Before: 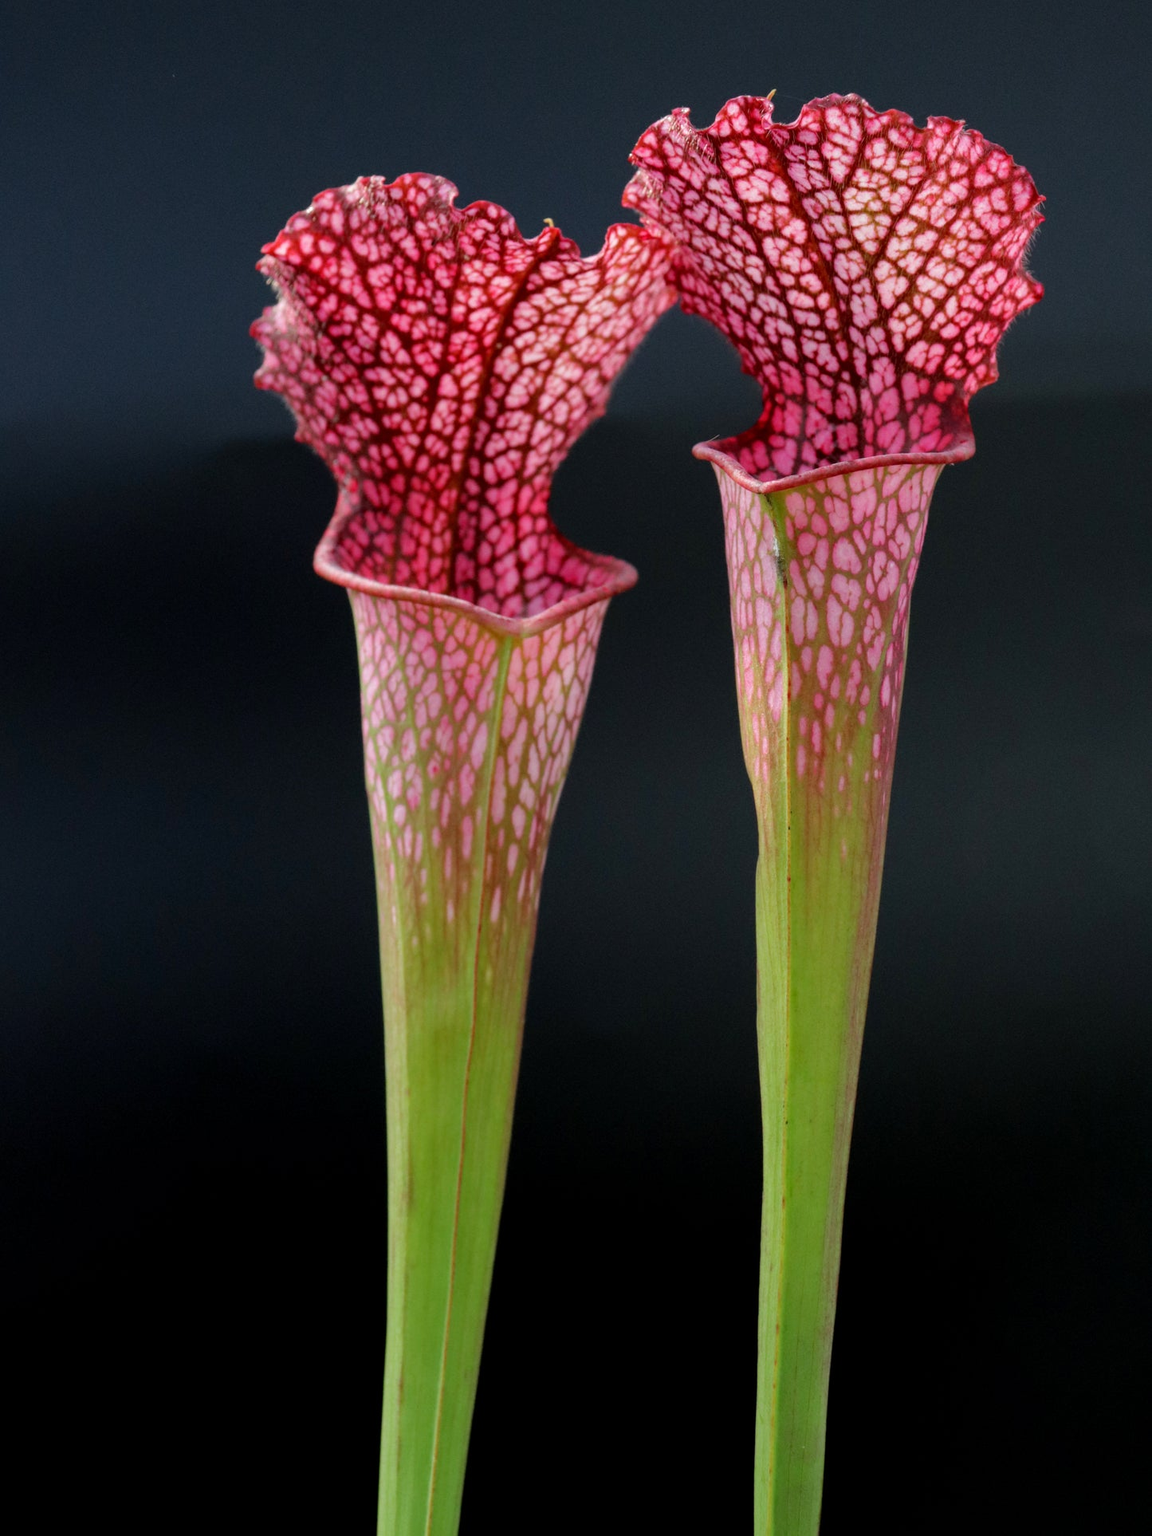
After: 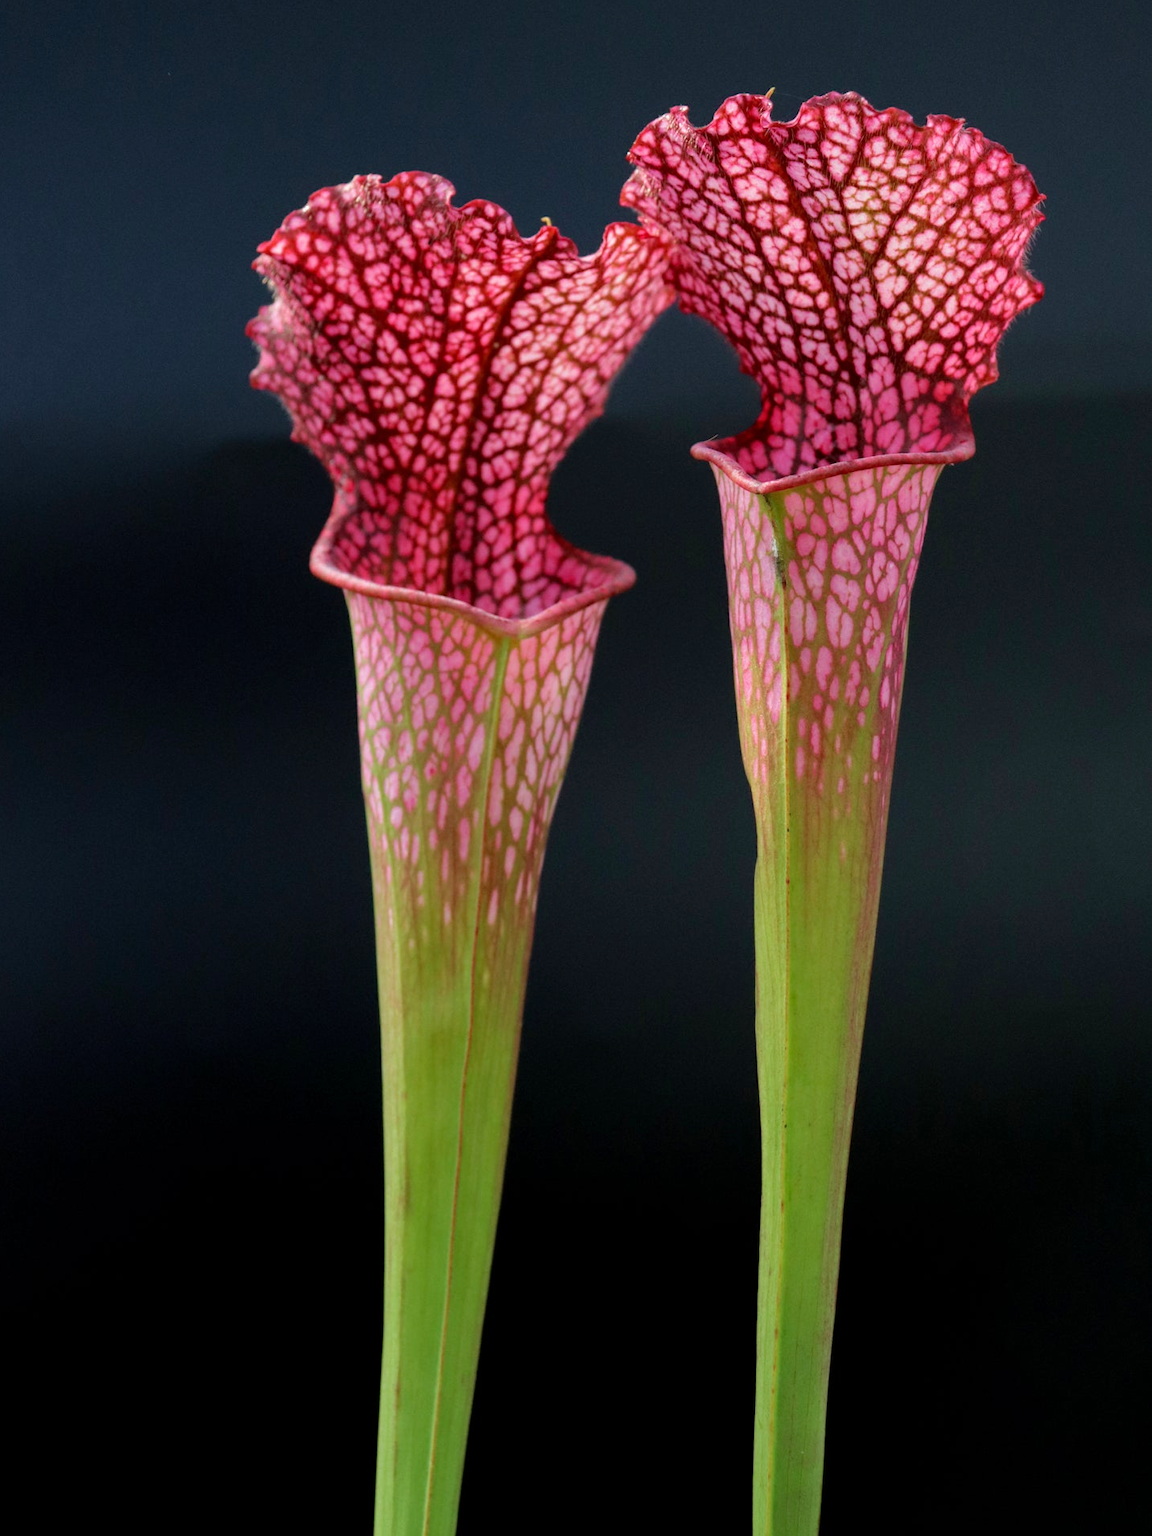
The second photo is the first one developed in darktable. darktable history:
velvia: on, module defaults
crop and rotate: left 0.487%, top 0.159%, bottom 0.325%
